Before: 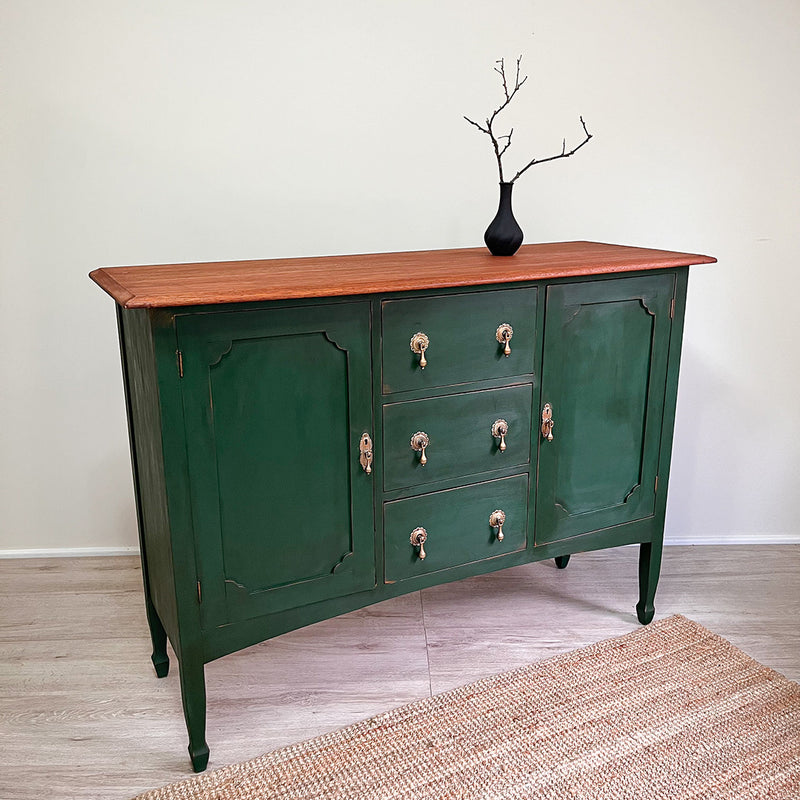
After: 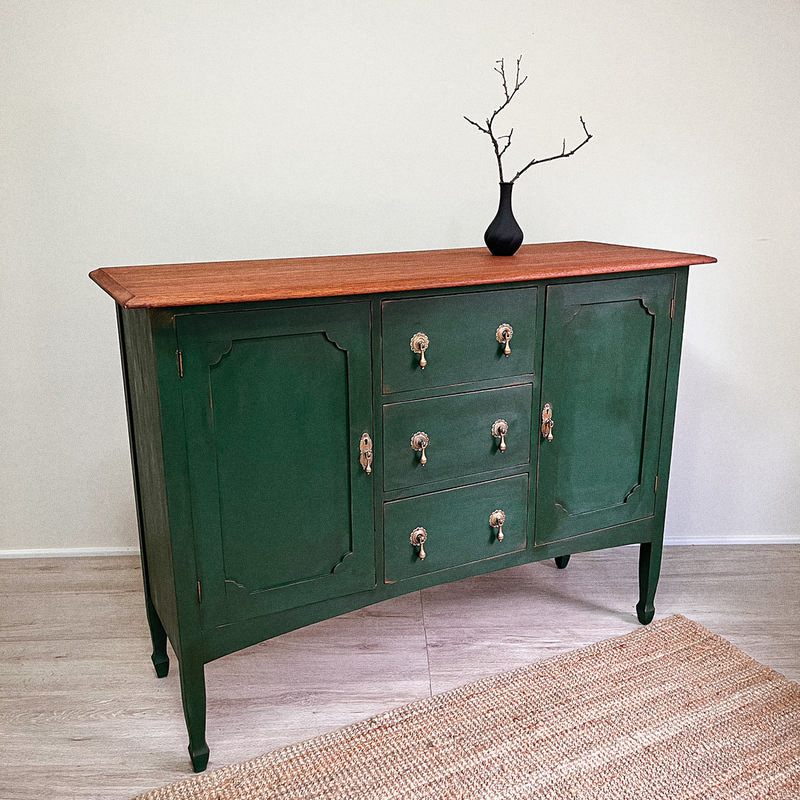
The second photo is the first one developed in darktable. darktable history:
grain: on, module defaults
